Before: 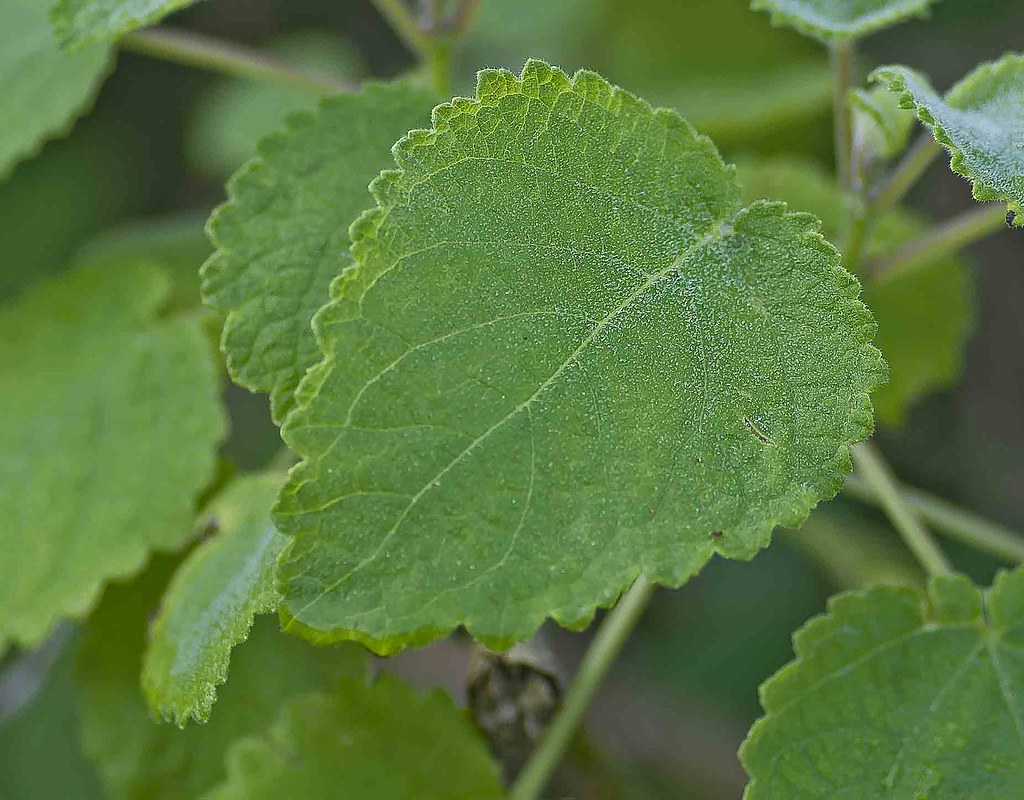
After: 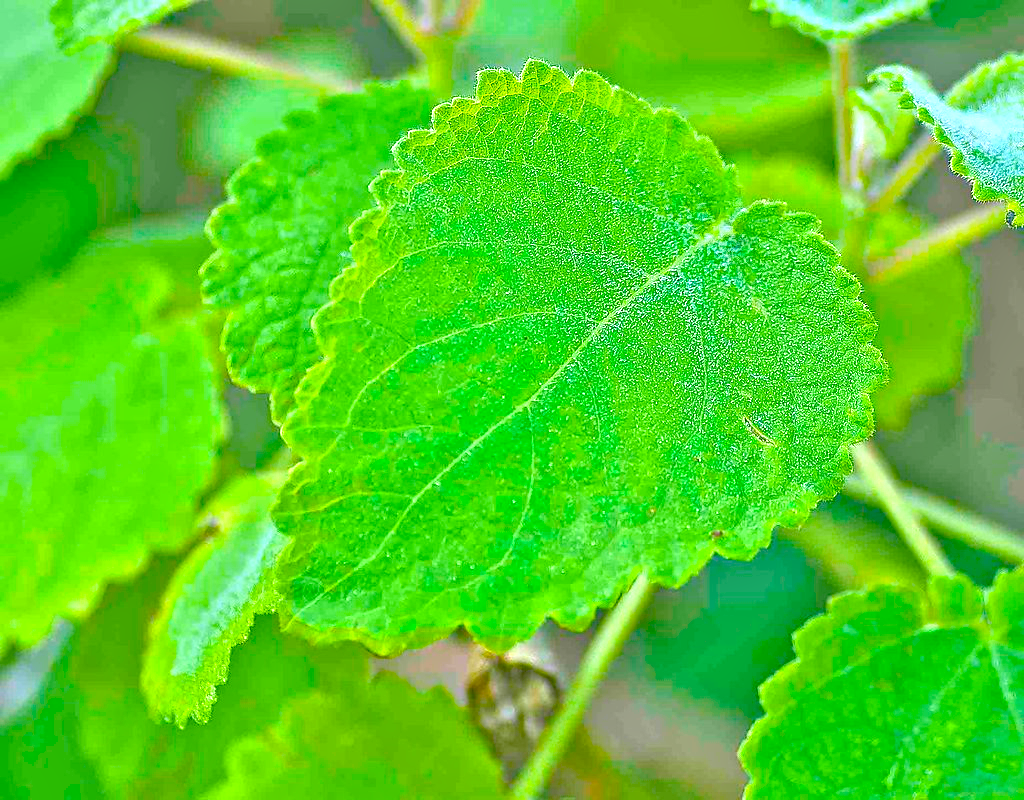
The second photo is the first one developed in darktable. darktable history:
color balance rgb: linear chroma grading › global chroma 15%, perceptual saturation grading › global saturation 30%
exposure: black level correction 0, exposure 1.2 EV, compensate highlight preservation false
tone equalizer: -8 EV 2 EV, -7 EV 2 EV, -6 EV 2 EV, -5 EV 2 EV, -4 EV 2 EV, -3 EV 1.5 EV, -2 EV 1 EV, -1 EV 0.5 EV
